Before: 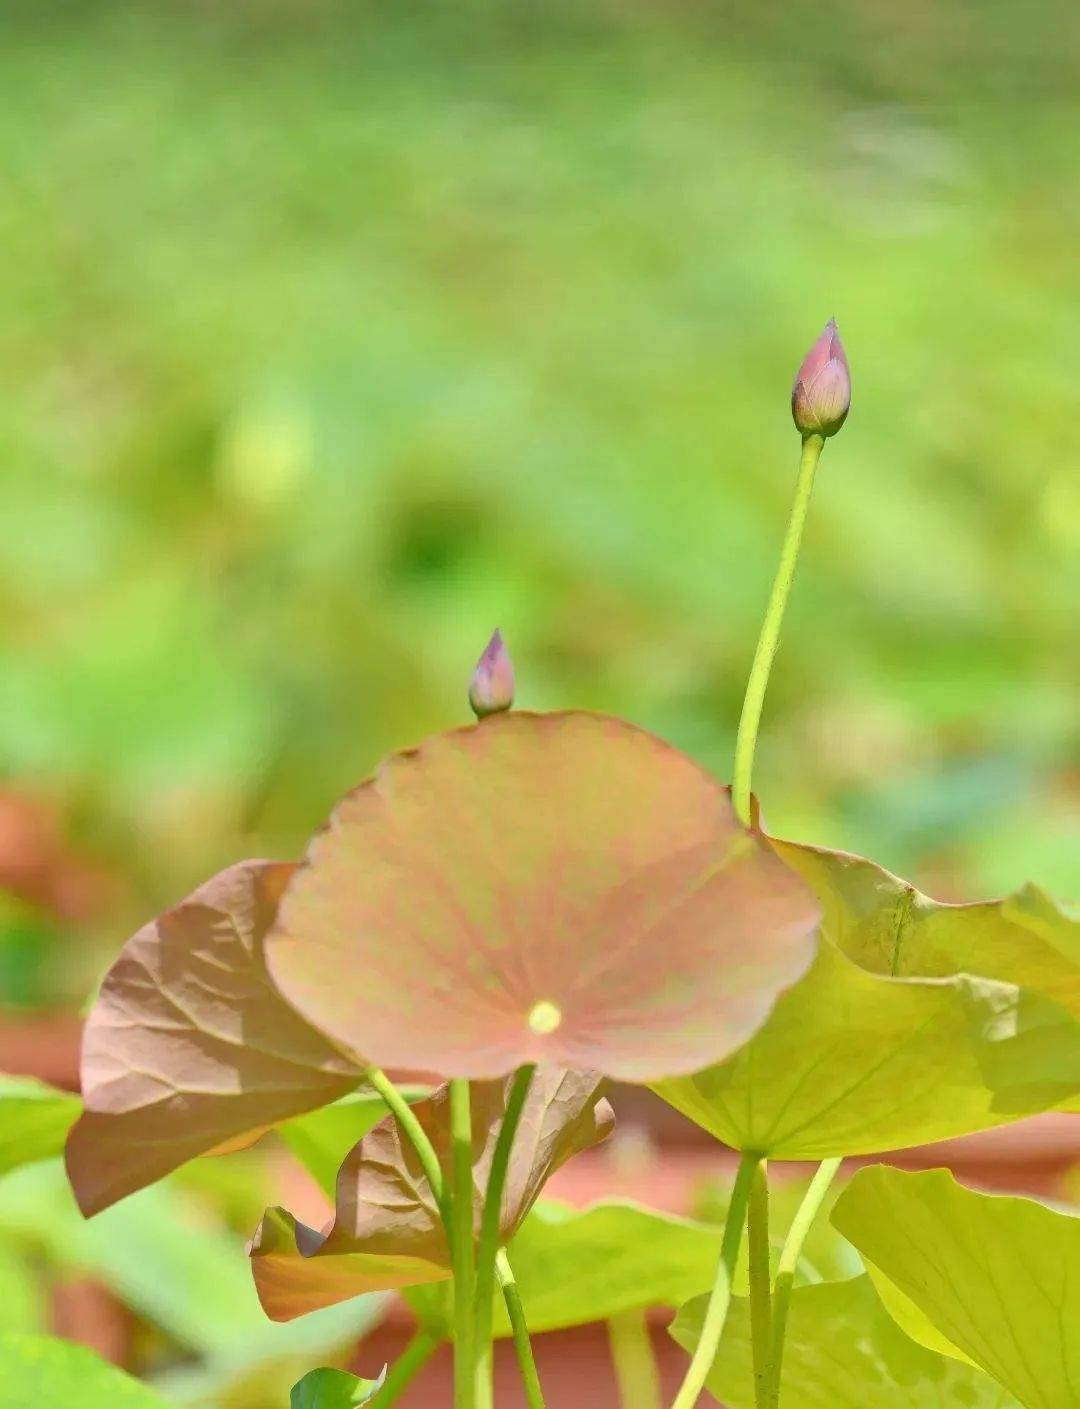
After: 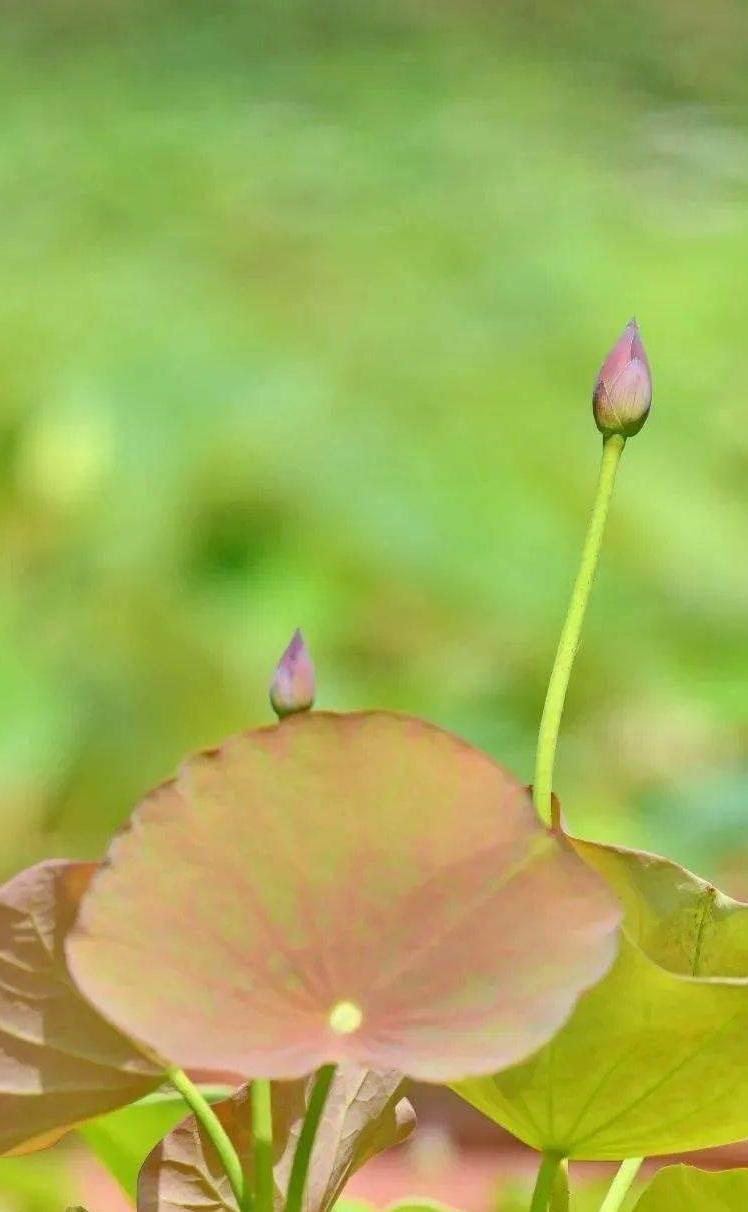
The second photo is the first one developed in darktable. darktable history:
crop: left 18.479%, right 12.2%, bottom 13.971%
white balance: red 0.976, blue 1.04
